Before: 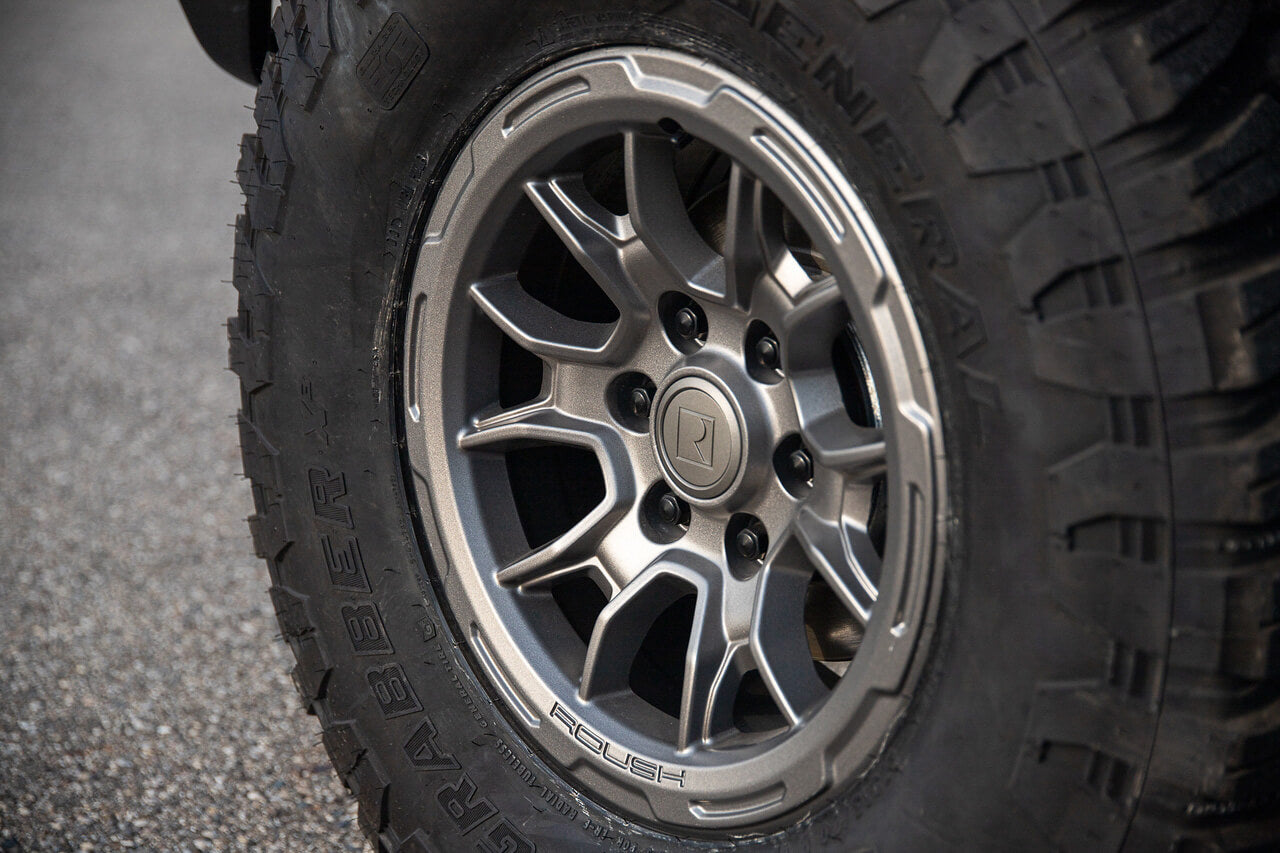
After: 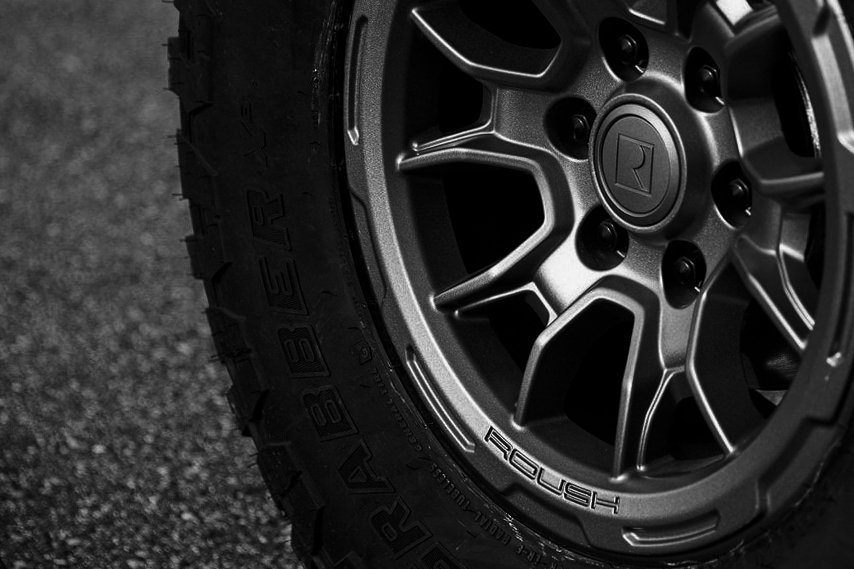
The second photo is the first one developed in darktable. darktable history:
crop and rotate: angle -0.82°, left 3.85%, top 31.828%, right 27.992%
contrast equalizer: y [[0.5 ×6], [0.5 ×6], [0.5 ×6], [0 ×6], [0, 0.039, 0.251, 0.29, 0.293, 0.292]]
contrast brightness saturation: contrast -0.03, brightness -0.59, saturation -1
